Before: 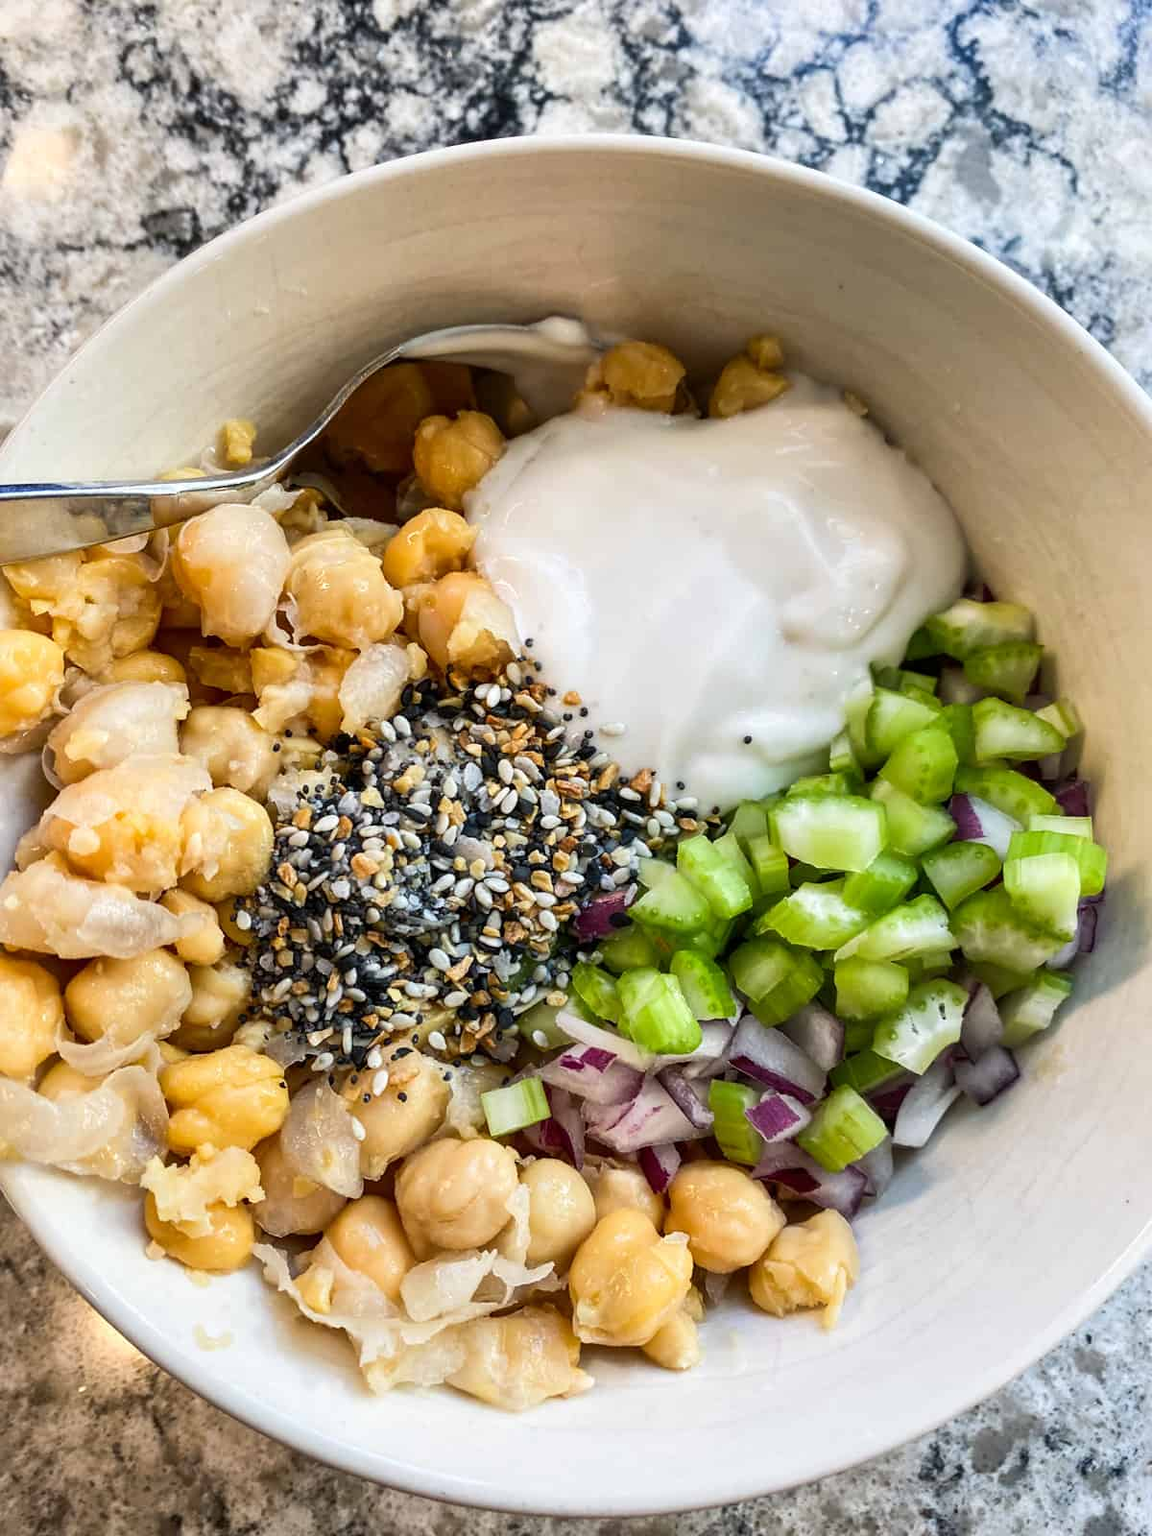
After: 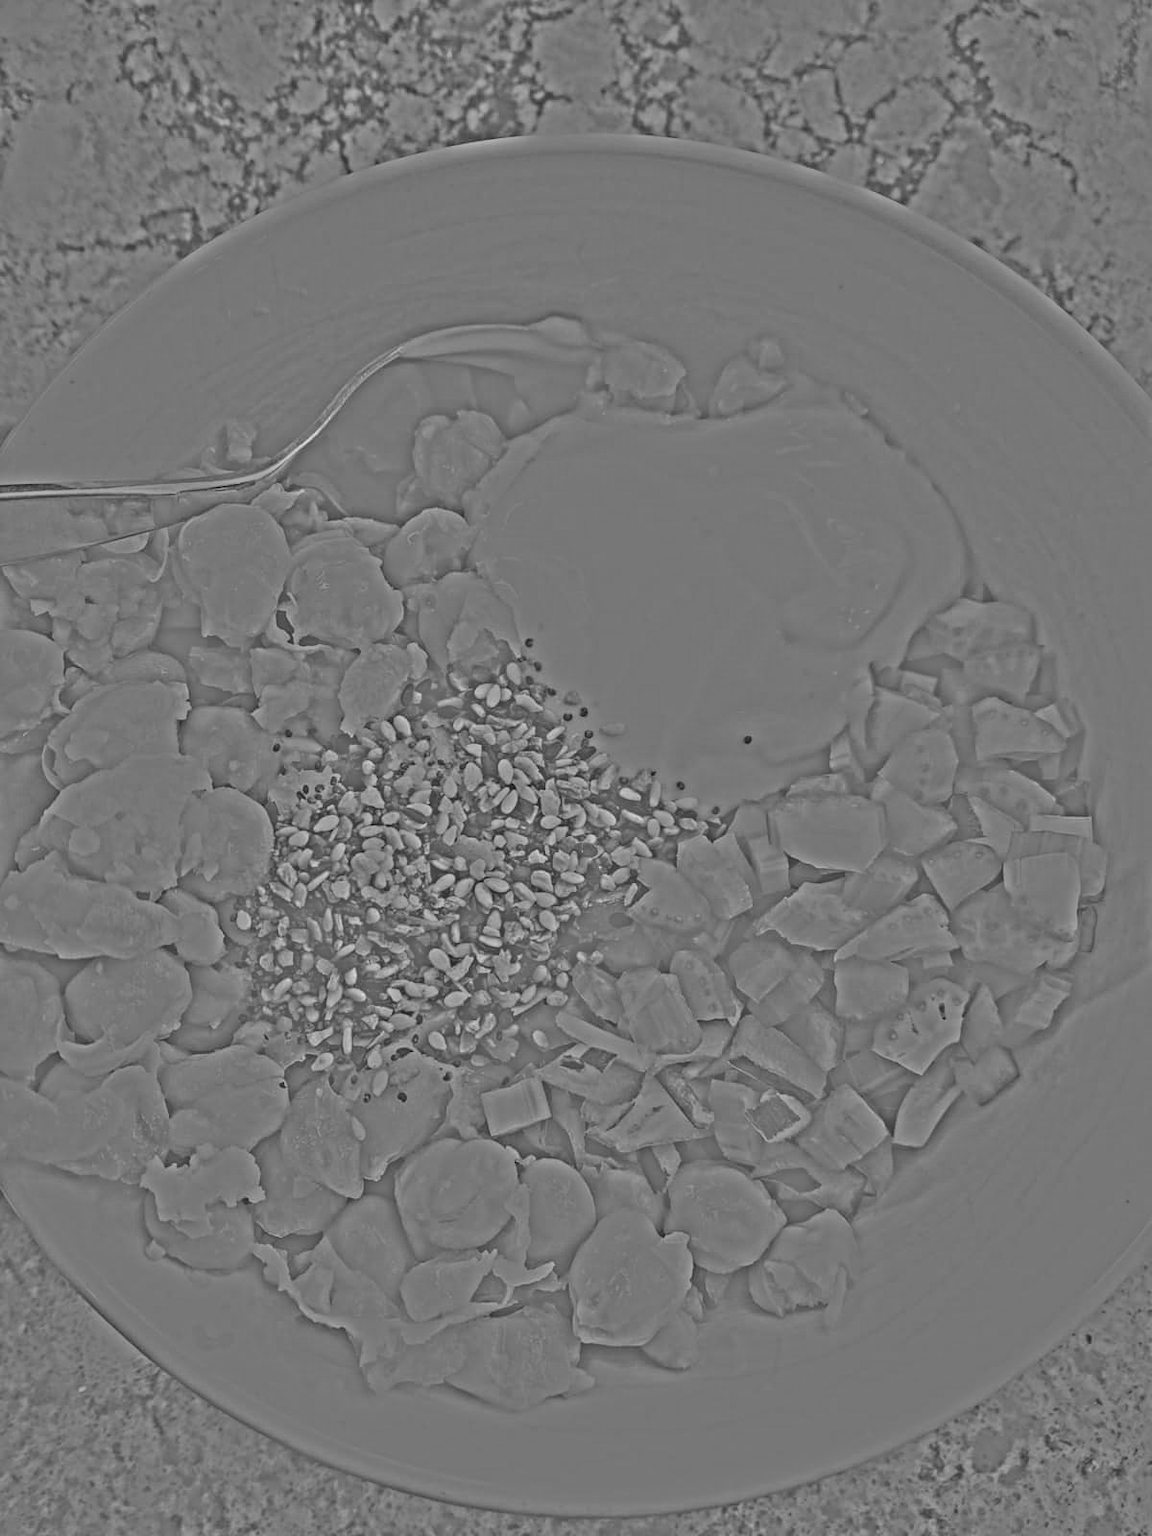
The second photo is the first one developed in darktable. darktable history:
highpass: sharpness 25.84%, contrast boost 14.94%
shadows and highlights: shadows 49, highlights -41, soften with gaussian
